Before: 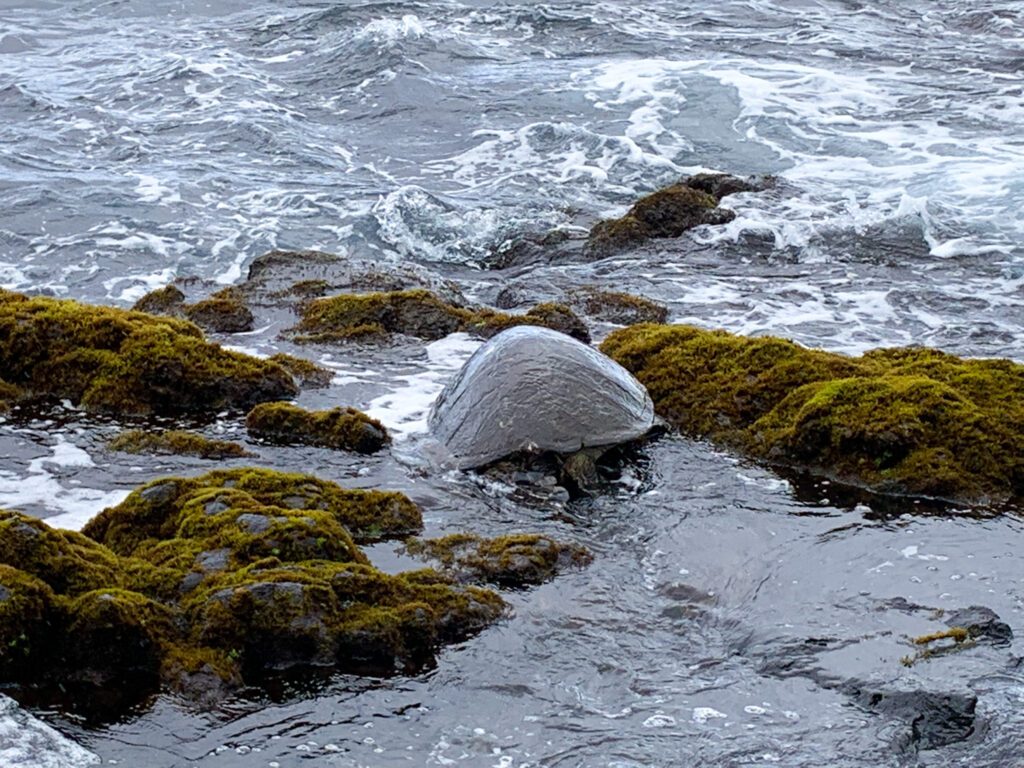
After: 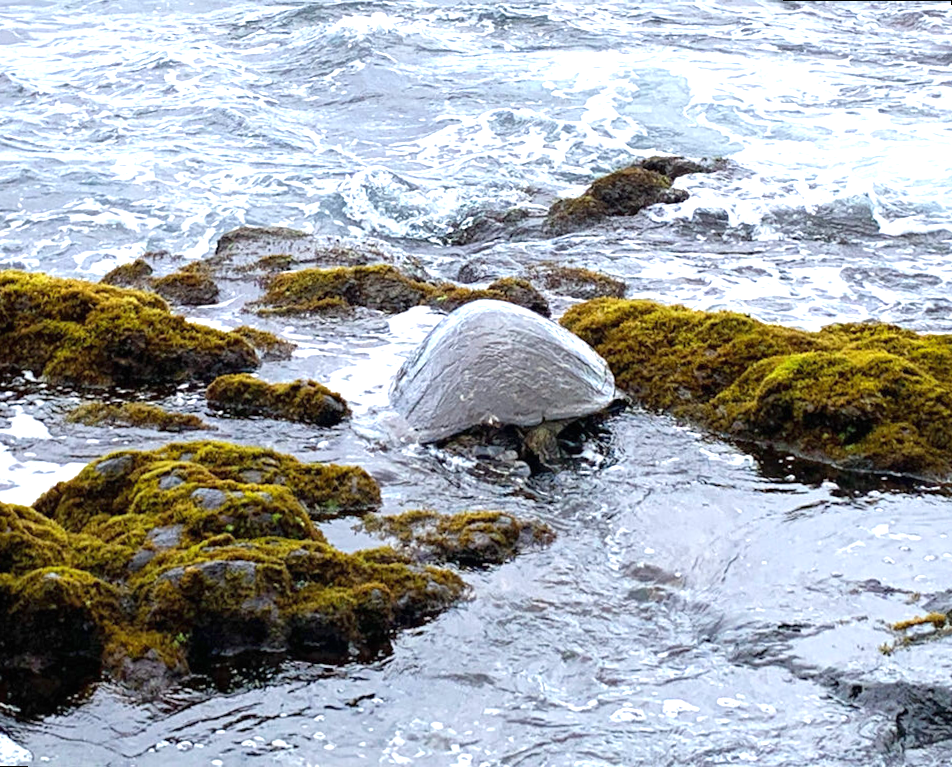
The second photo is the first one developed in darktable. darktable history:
rotate and perspective: rotation 0.215°, lens shift (vertical) -0.139, crop left 0.069, crop right 0.939, crop top 0.002, crop bottom 0.996
exposure: black level correction 0, exposure 1 EV, compensate highlight preservation false
